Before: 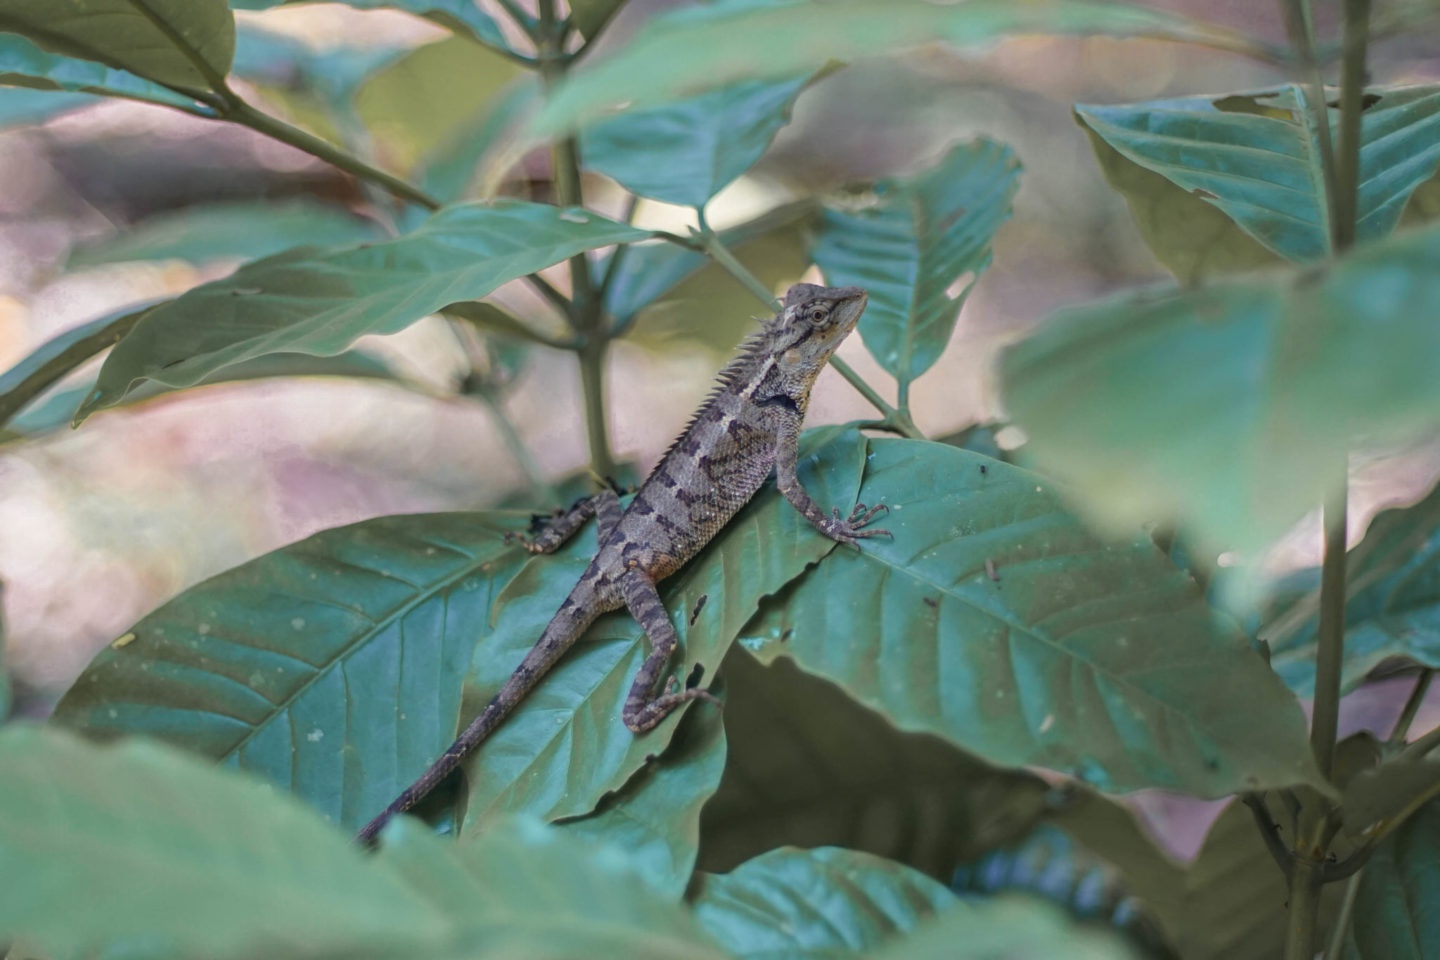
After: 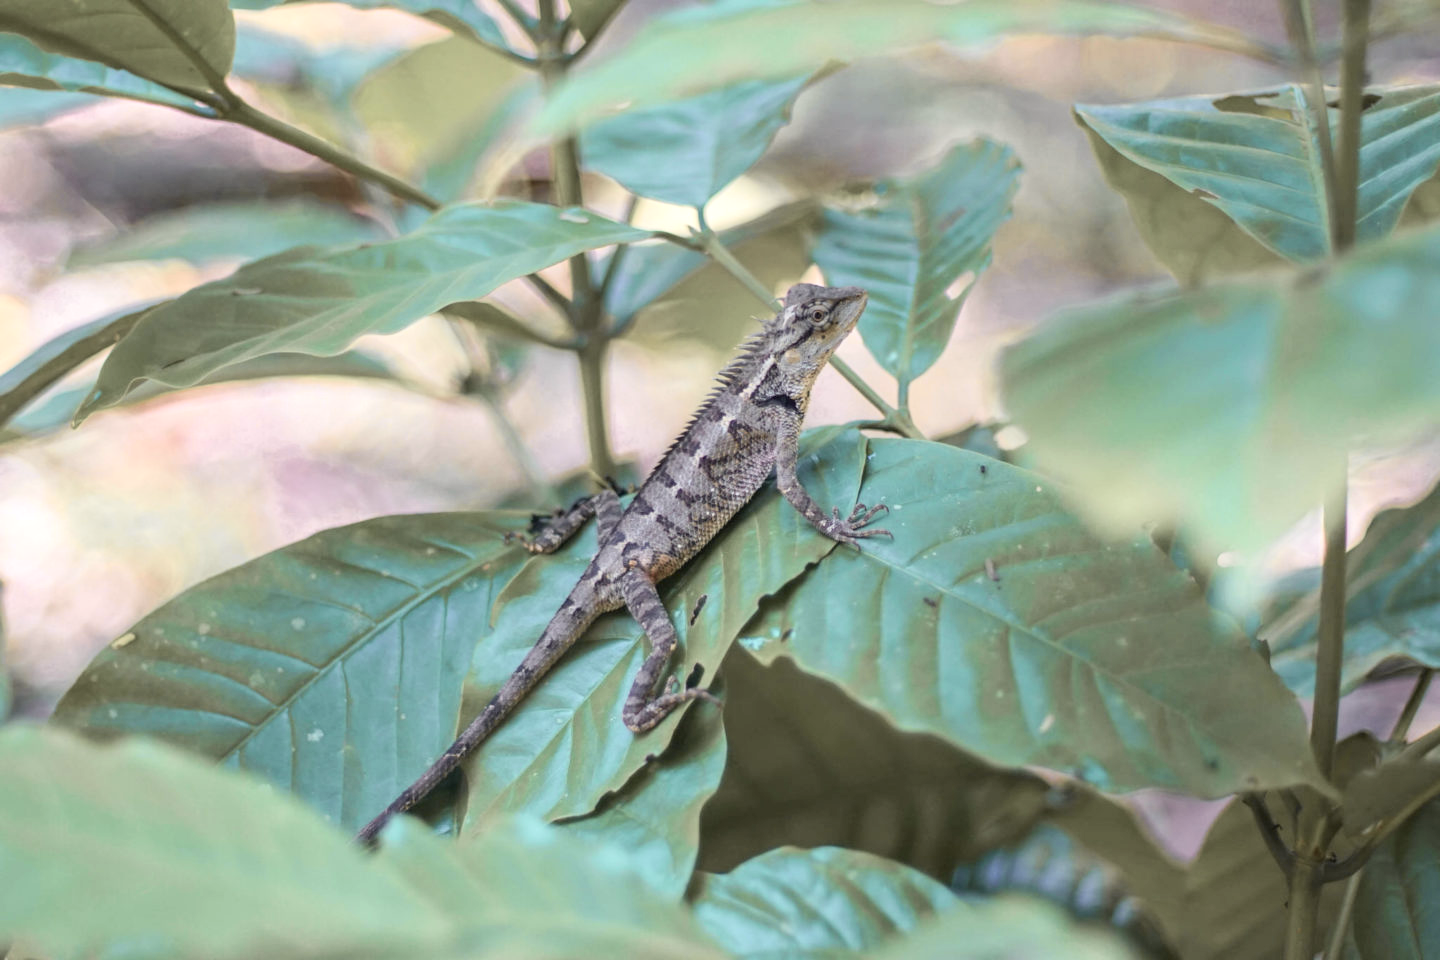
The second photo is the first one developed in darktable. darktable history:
exposure: black level correction 0.001, exposure 0.297 EV, compensate highlight preservation false
tone curve: curves: ch0 [(0, 0) (0.739, 0.837) (1, 1)]; ch1 [(0, 0) (0.226, 0.261) (0.383, 0.397) (0.462, 0.473) (0.498, 0.502) (0.521, 0.52) (0.578, 0.57) (1, 1)]; ch2 [(0, 0) (0.438, 0.456) (0.5, 0.5) (0.547, 0.557) (0.597, 0.58) (0.629, 0.603) (1, 1)], color space Lab, independent channels, preserve colors none
